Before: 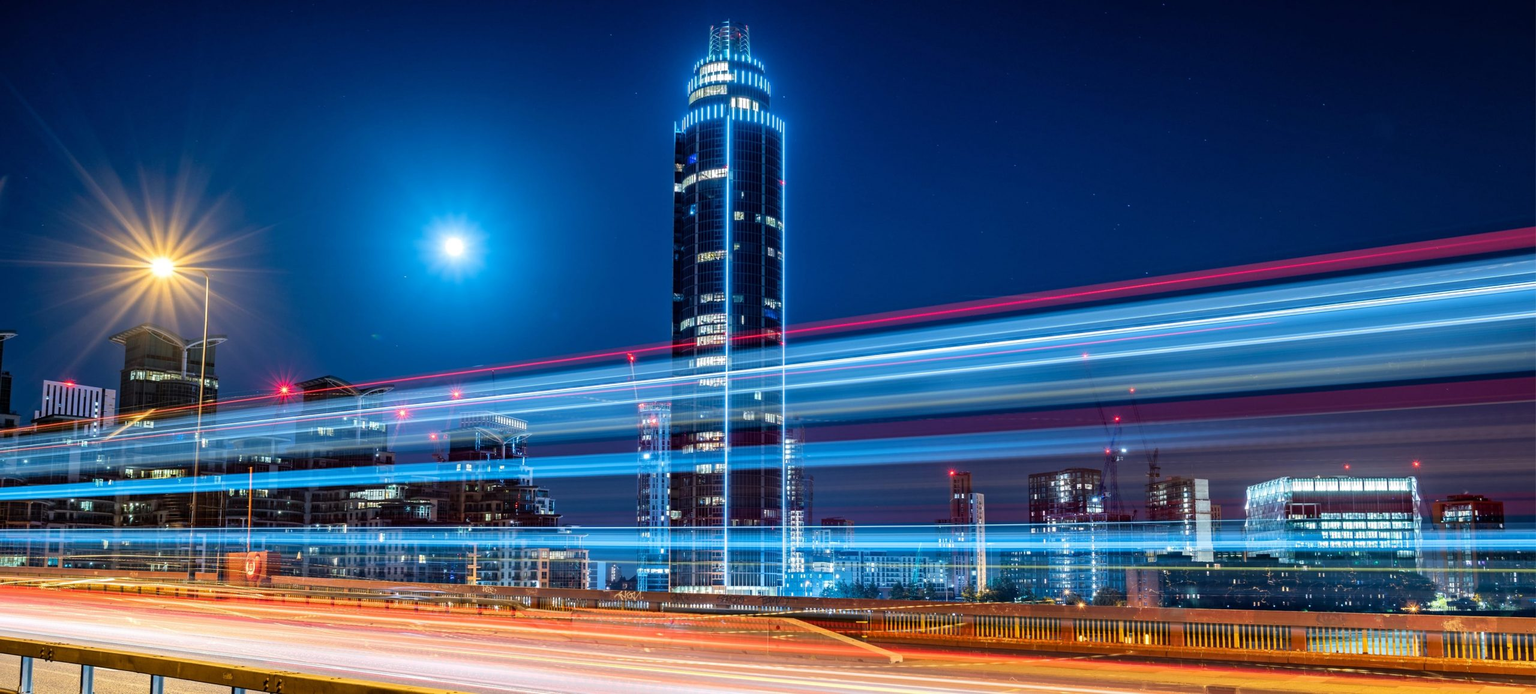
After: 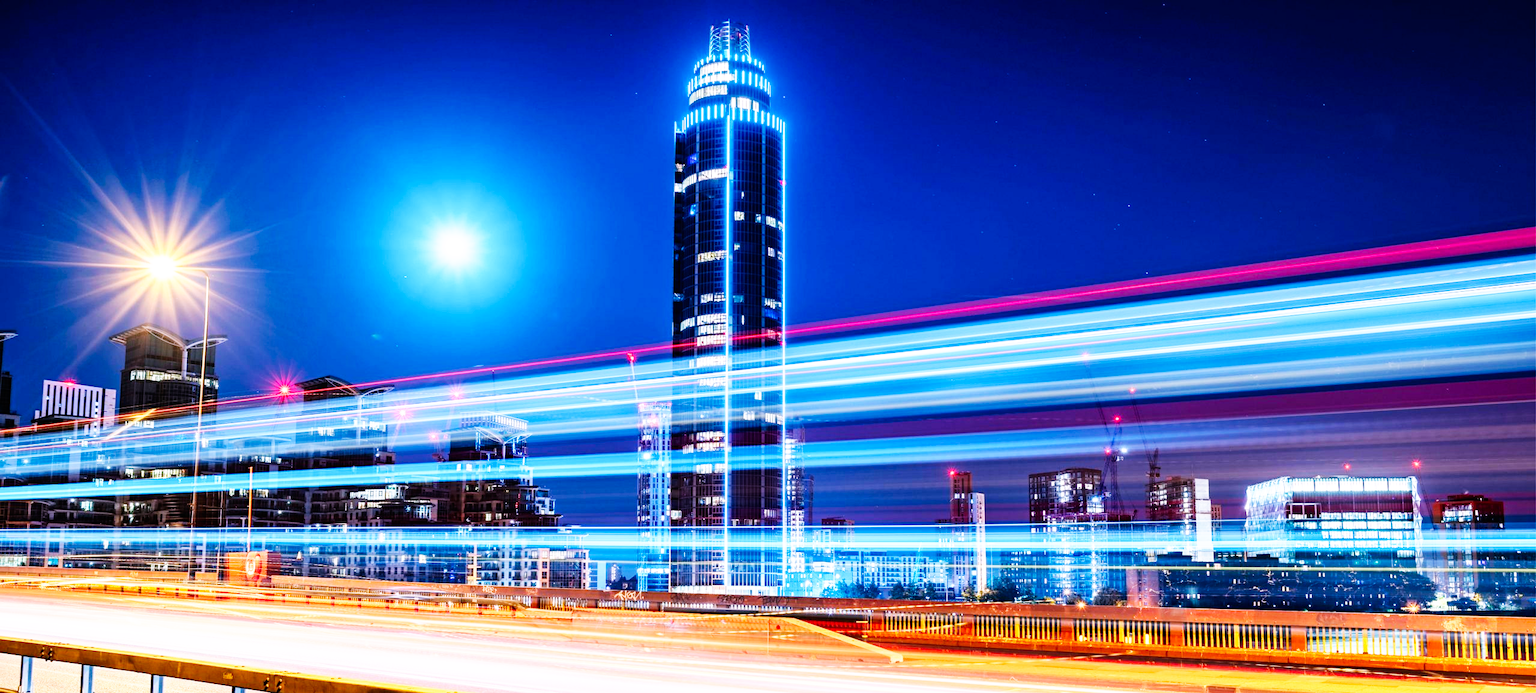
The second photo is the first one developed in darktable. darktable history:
white balance: red 1.066, blue 1.119
base curve: curves: ch0 [(0, 0) (0.007, 0.004) (0.027, 0.03) (0.046, 0.07) (0.207, 0.54) (0.442, 0.872) (0.673, 0.972) (1, 1)], preserve colors none
